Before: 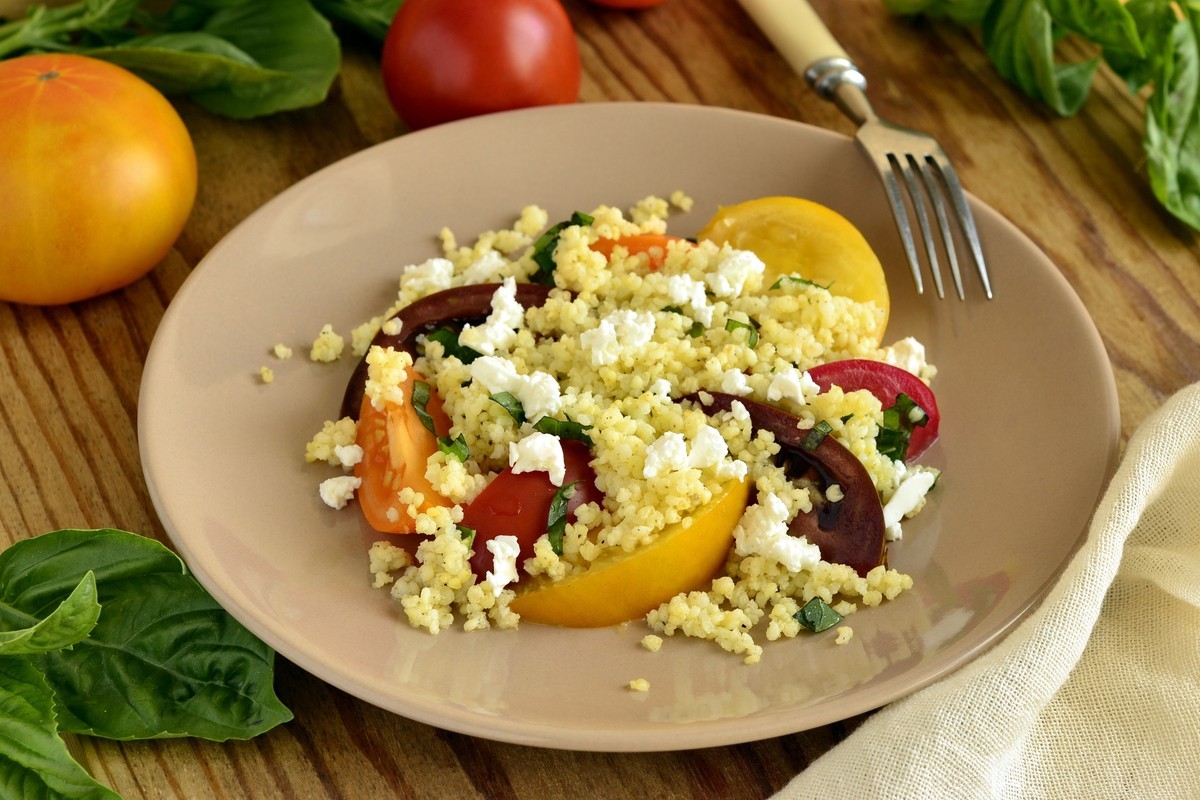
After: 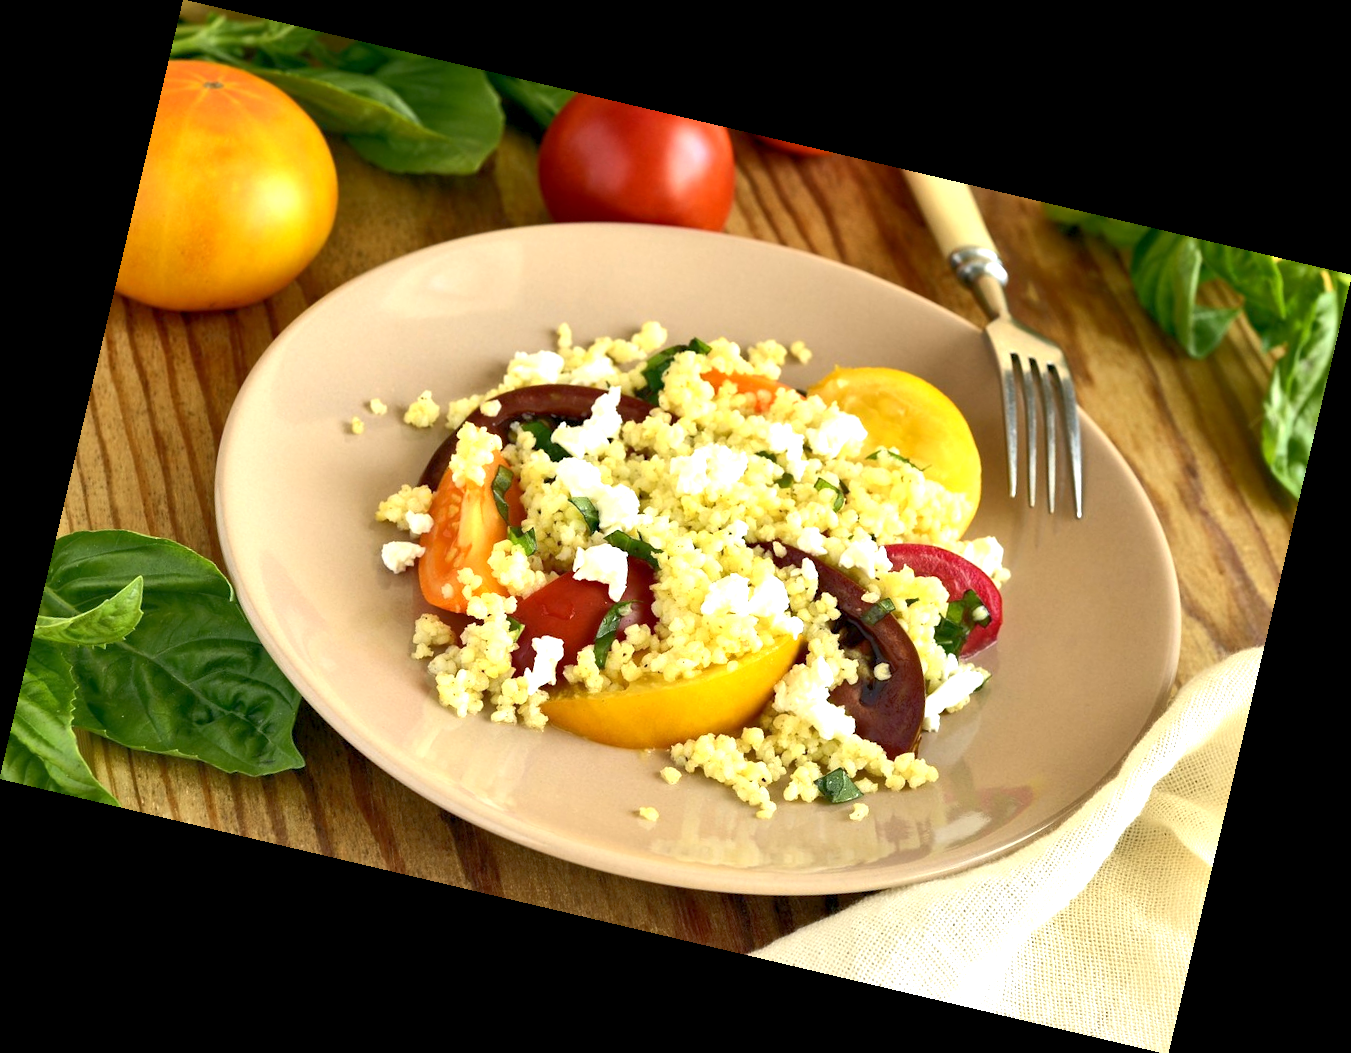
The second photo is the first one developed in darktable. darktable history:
rgb curve: curves: ch0 [(0, 0) (0.072, 0.166) (0.217, 0.293) (0.414, 0.42) (1, 1)], compensate middle gray true, preserve colors basic power
rotate and perspective: rotation 13.27°, automatic cropping off
exposure: black level correction 0.001, exposure 0.5 EV, compensate exposure bias true, compensate highlight preservation false
tone equalizer: -8 EV -0.417 EV, -7 EV -0.389 EV, -6 EV -0.333 EV, -5 EV -0.222 EV, -3 EV 0.222 EV, -2 EV 0.333 EV, -1 EV 0.389 EV, +0 EV 0.417 EV, edges refinement/feathering 500, mask exposure compensation -1.57 EV, preserve details no
